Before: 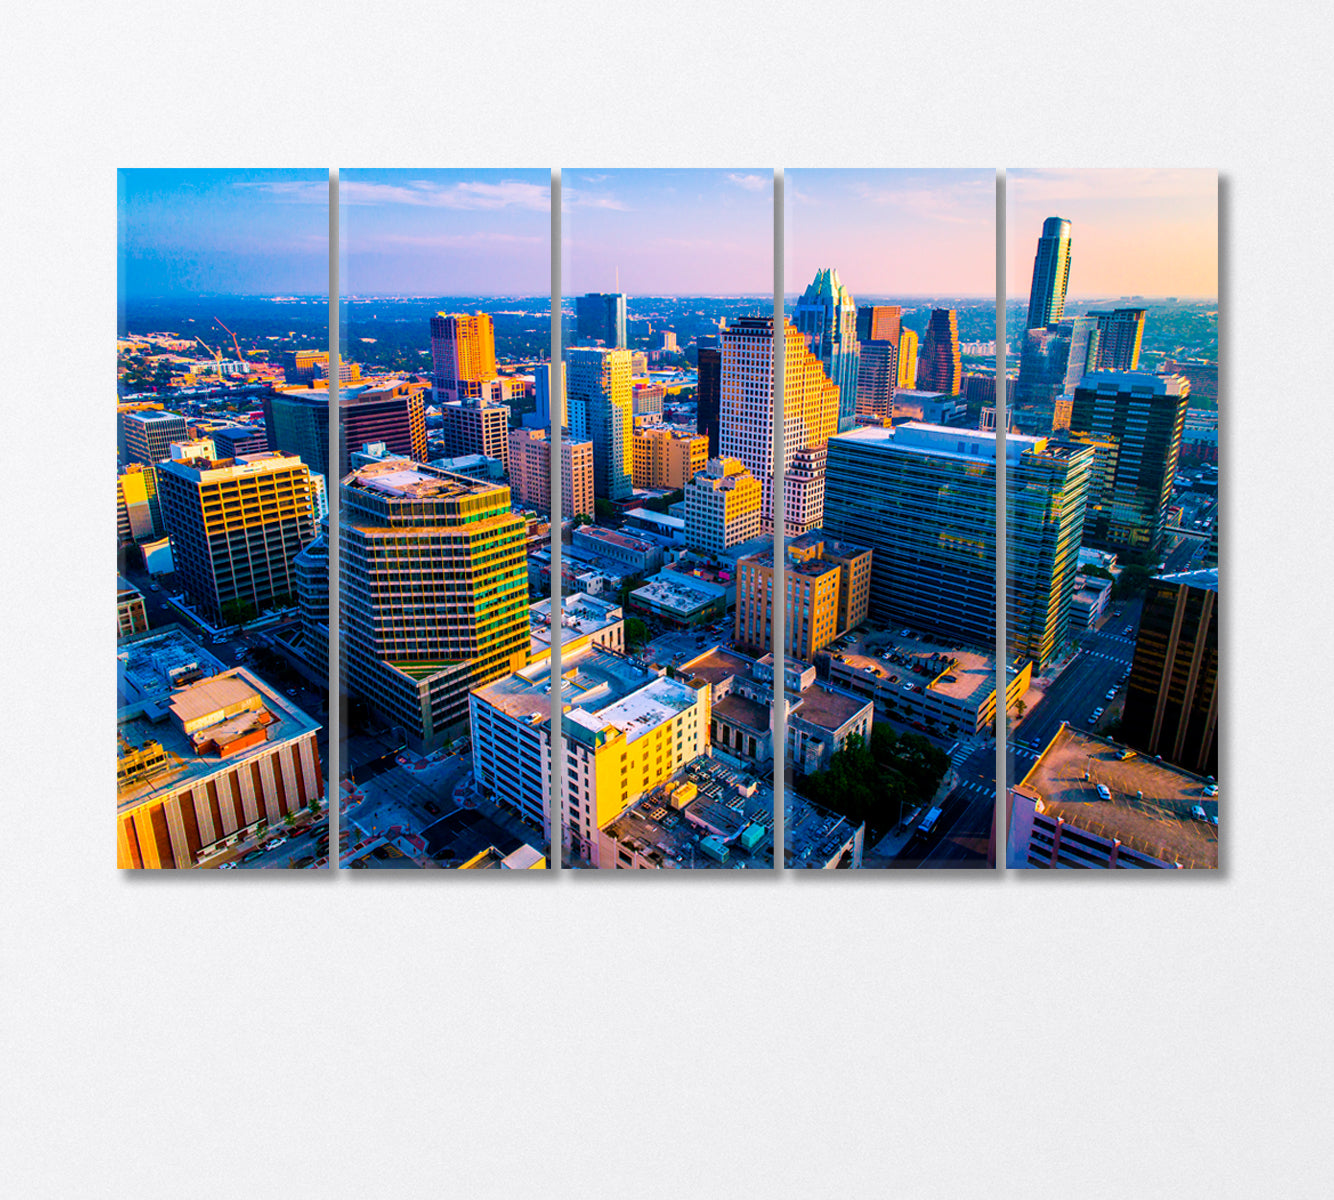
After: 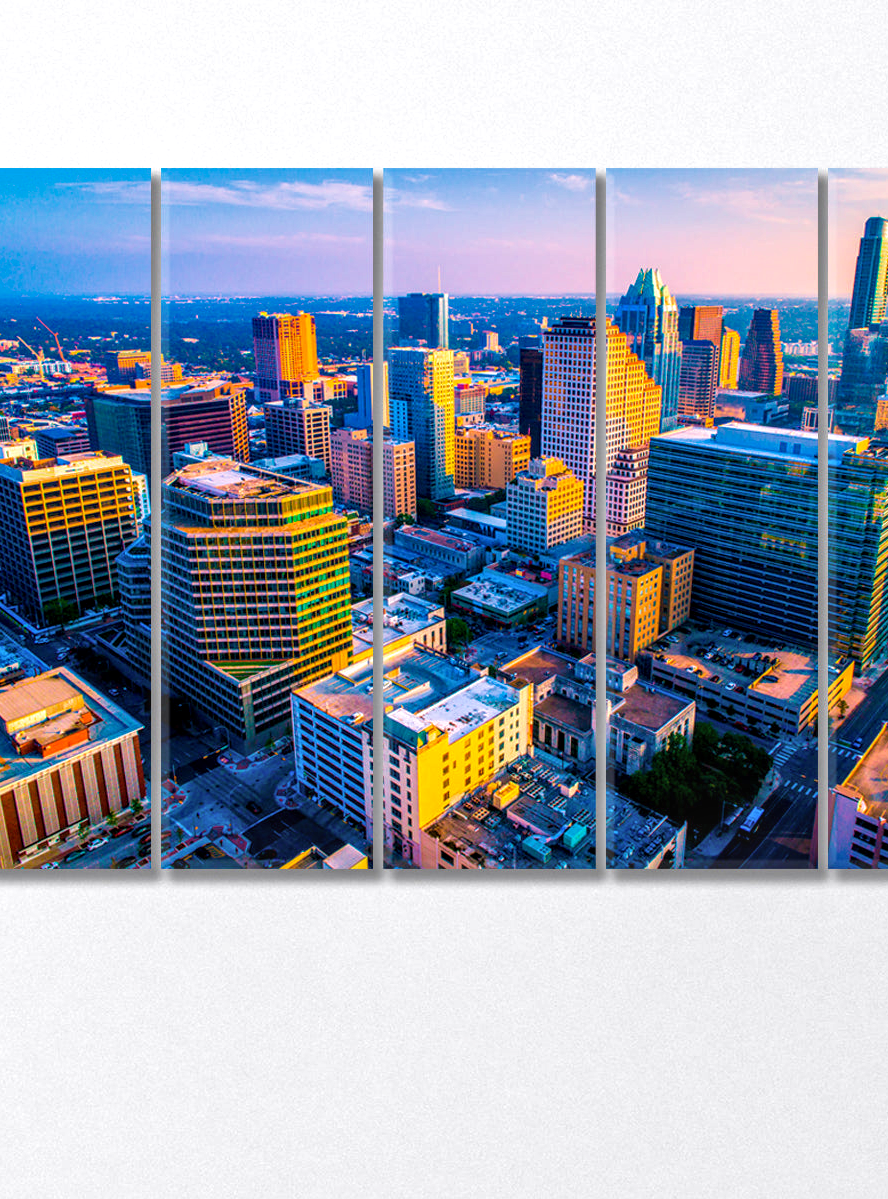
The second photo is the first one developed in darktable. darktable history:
local contrast: detail 130%
exposure: exposure 0.202 EV, compensate highlight preservation false
crop and rotate: left 13.345%, right 20.031%
shadows and highlights: shadows 25.01, white point adjustment -2.81, highlights -30.02
velvia: on, module defaults
